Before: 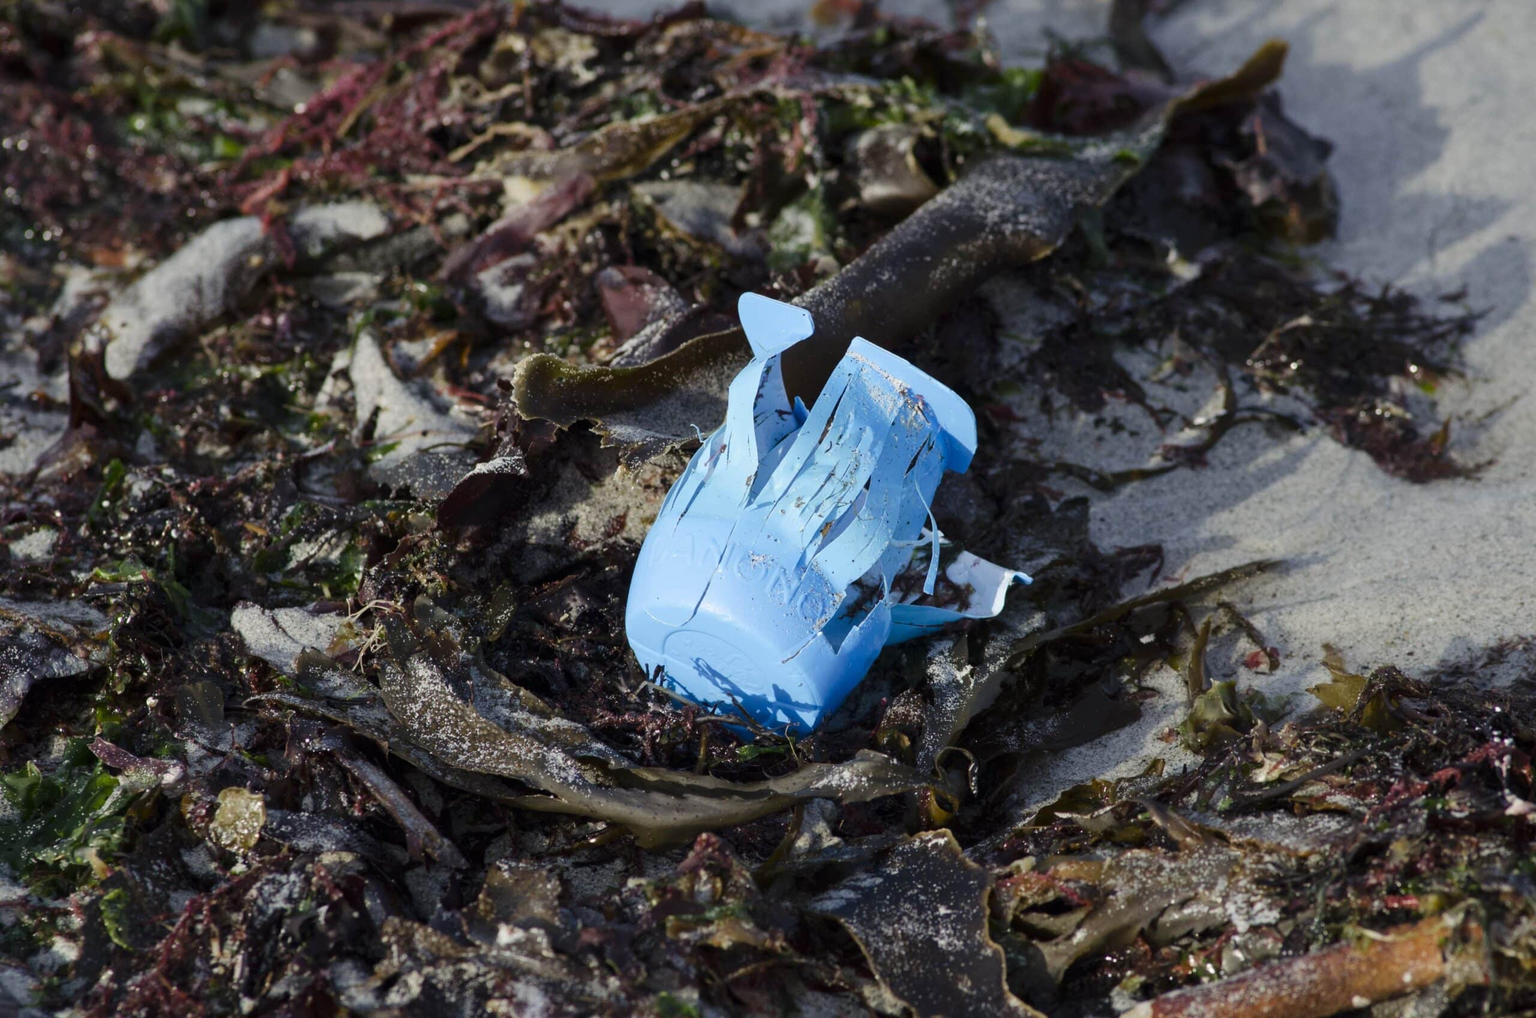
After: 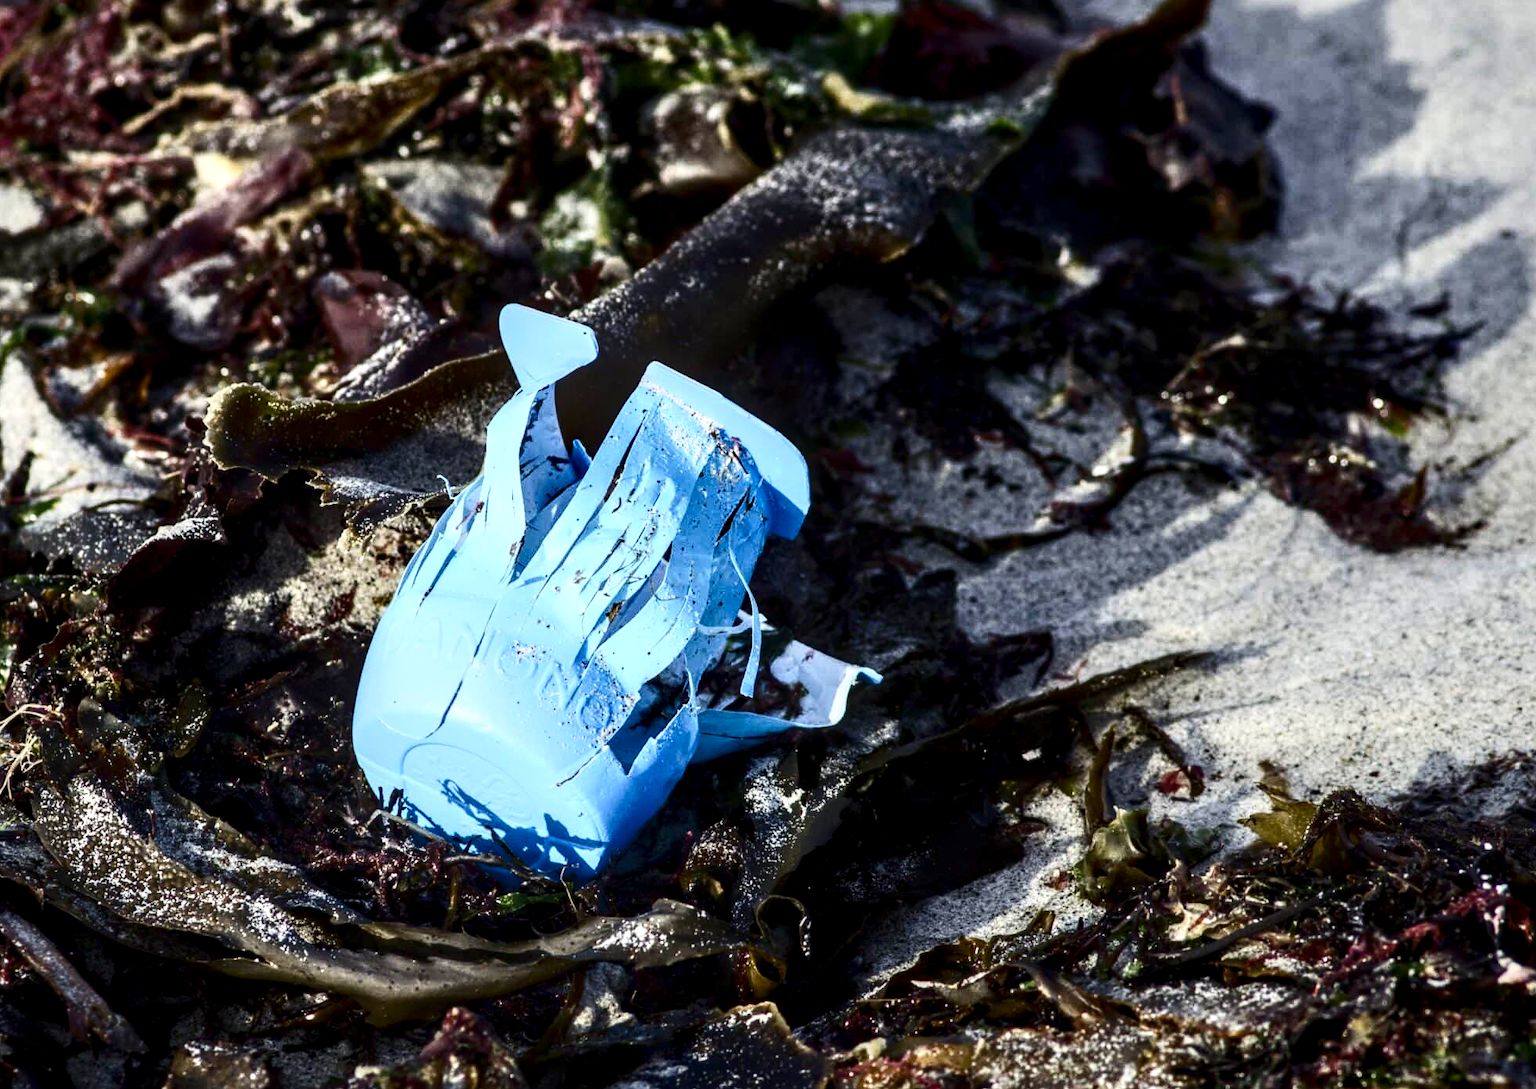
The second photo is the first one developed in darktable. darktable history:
crop: left 23.095%, top 5.827%, bottom 11.854%
local contrast: detail 160%
contrast brightness saturation: contrast 0.4, brightness 0.05, saturation 0.25
